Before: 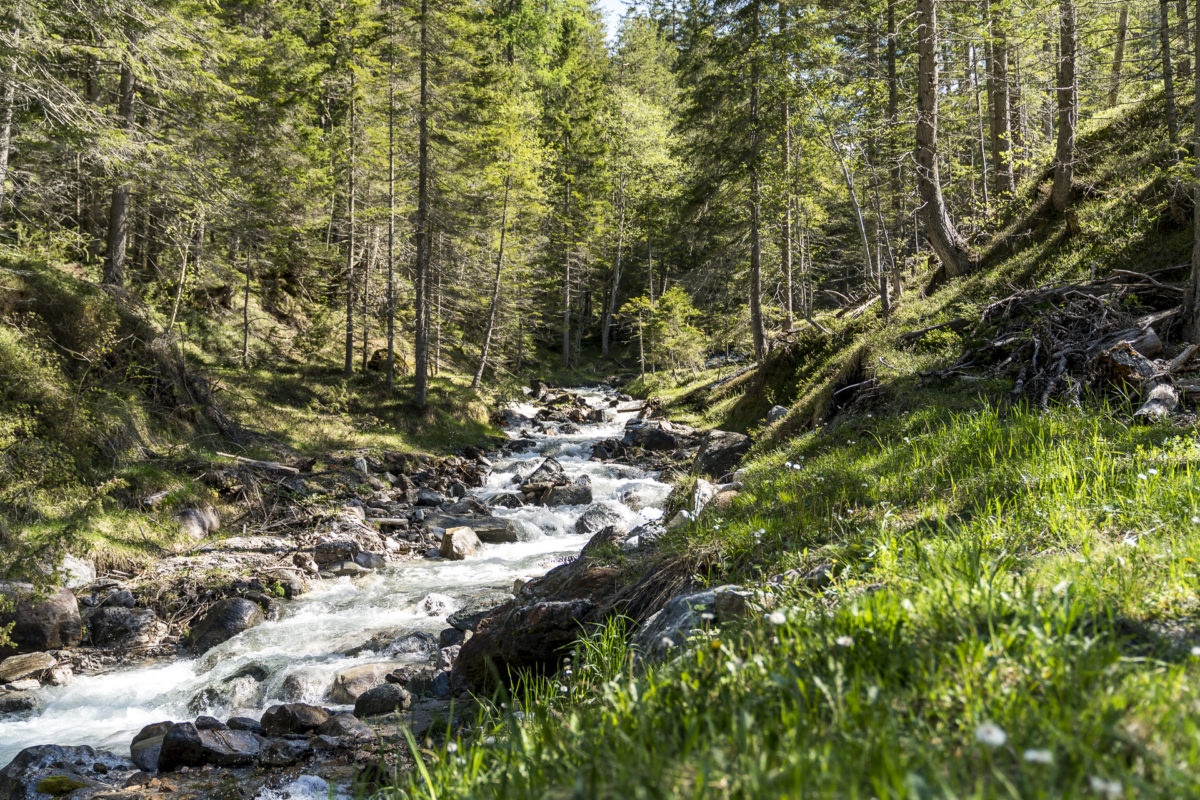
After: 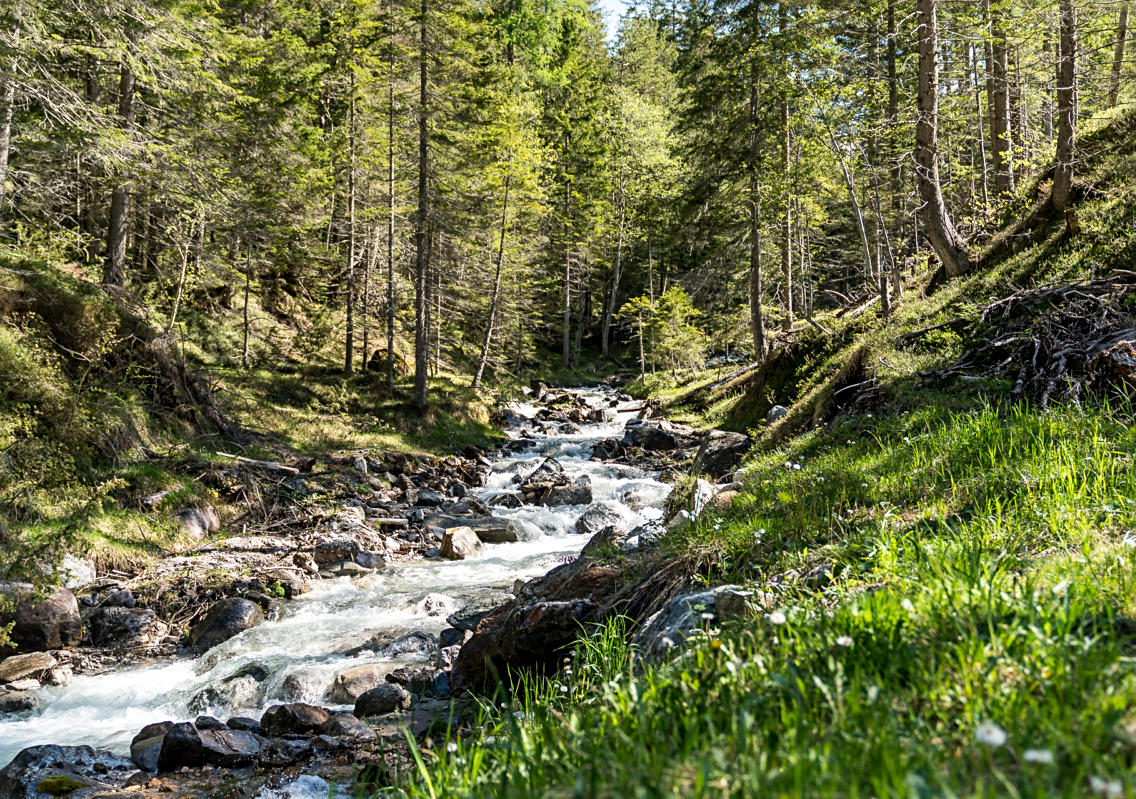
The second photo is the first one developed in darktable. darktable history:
sharpen: radius 2.513, amount 0.323
crop and rotate: left 0%, right 5.283%
shadows and highlights: soften with gaussian
